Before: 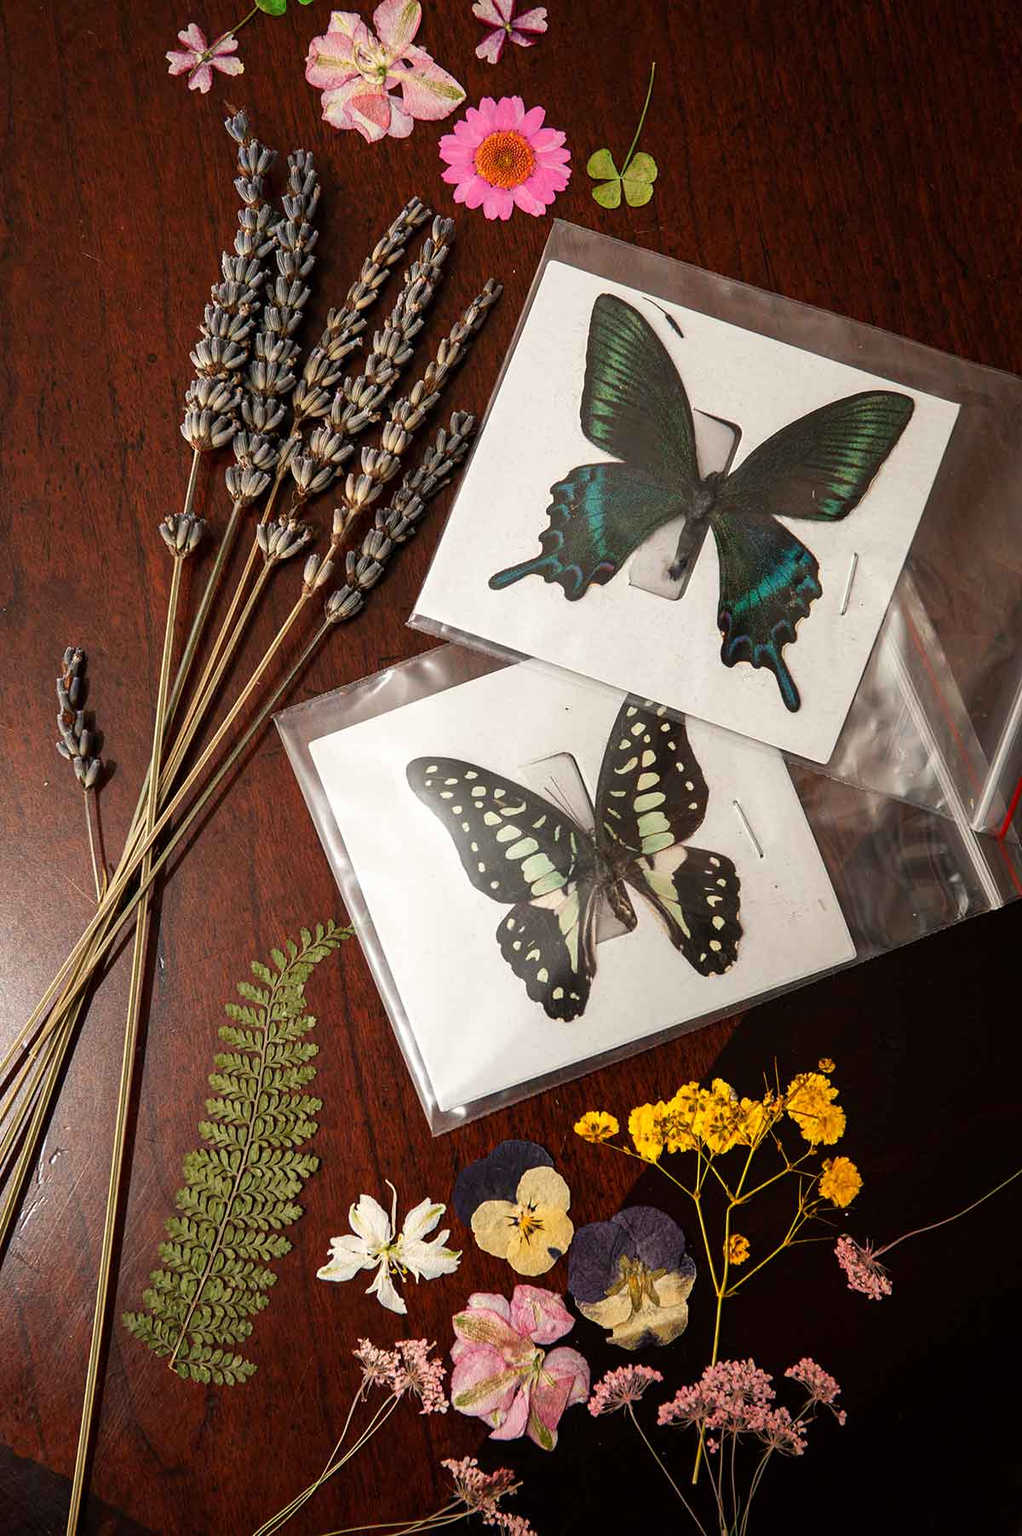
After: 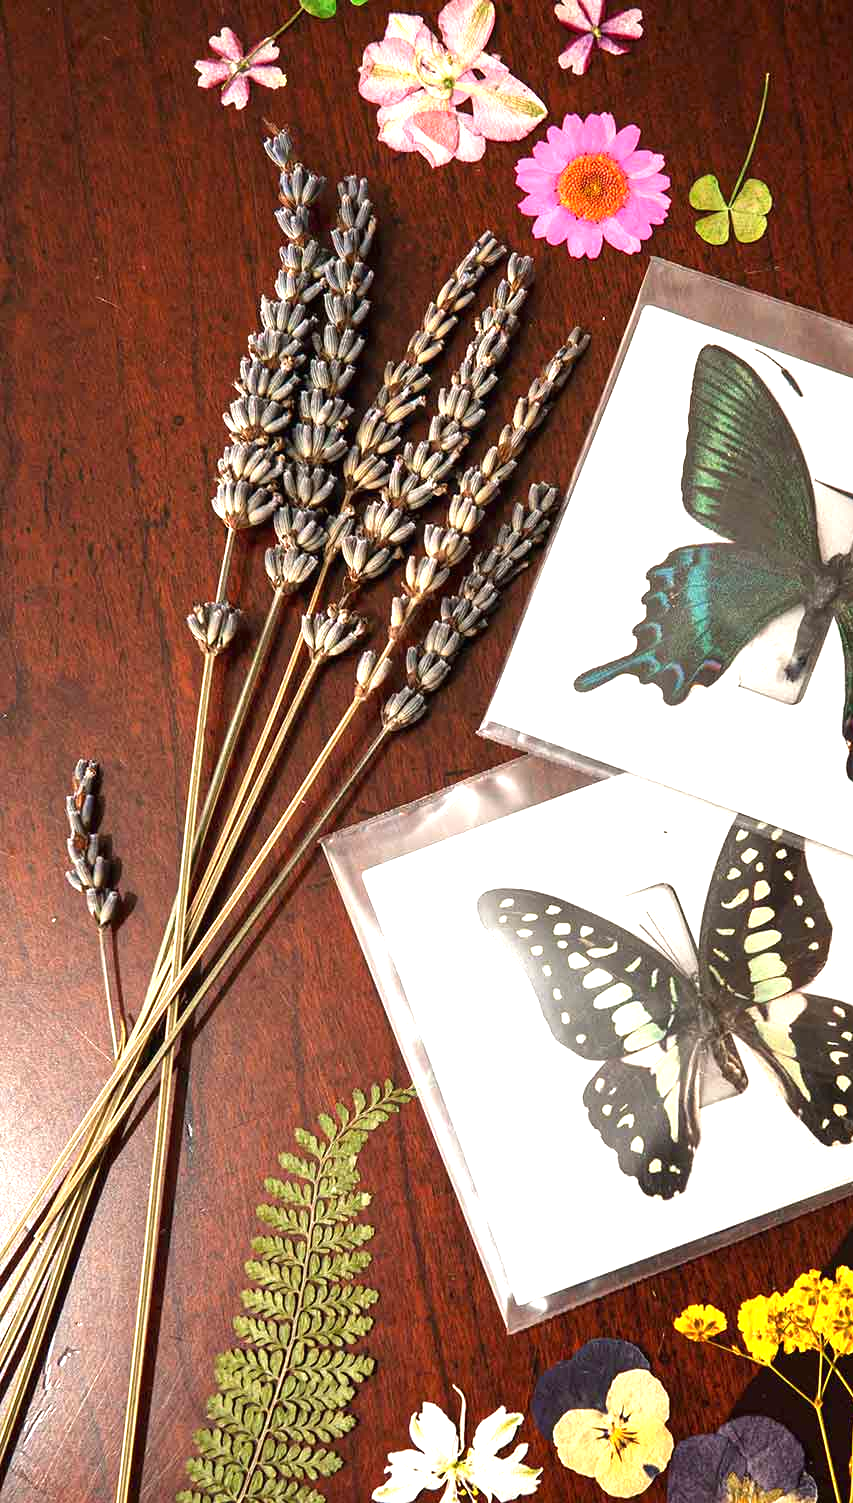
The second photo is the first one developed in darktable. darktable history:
crop: right 28.885%, bottom 16.626%
exposure: black level correction 0, exposure 1.1 EV, compensate exposure bias true, compensate highlight preservation false
